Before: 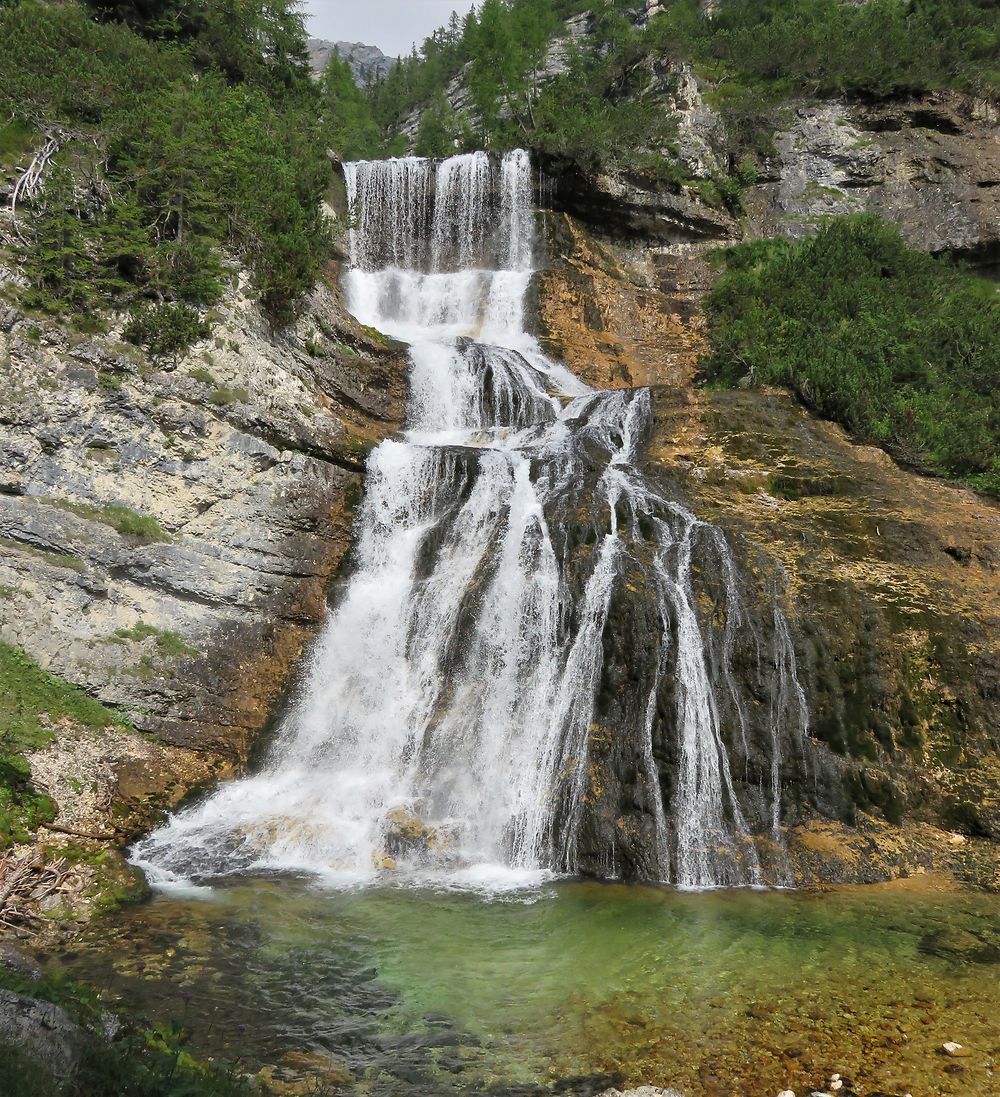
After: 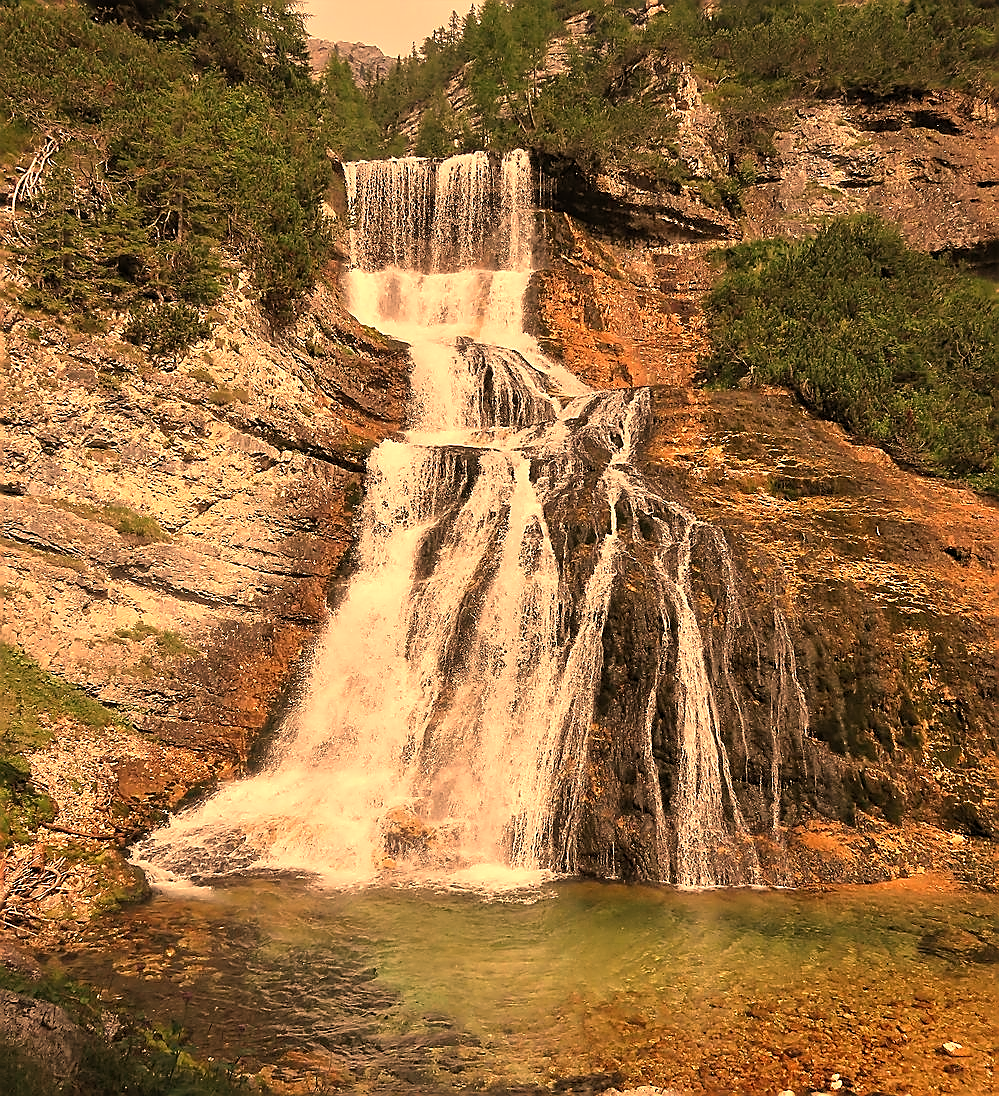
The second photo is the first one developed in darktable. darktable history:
sharpen: radius 1.4, amount 1.25, threshold 0.7
white balance: red 1.467, blue 0.684
